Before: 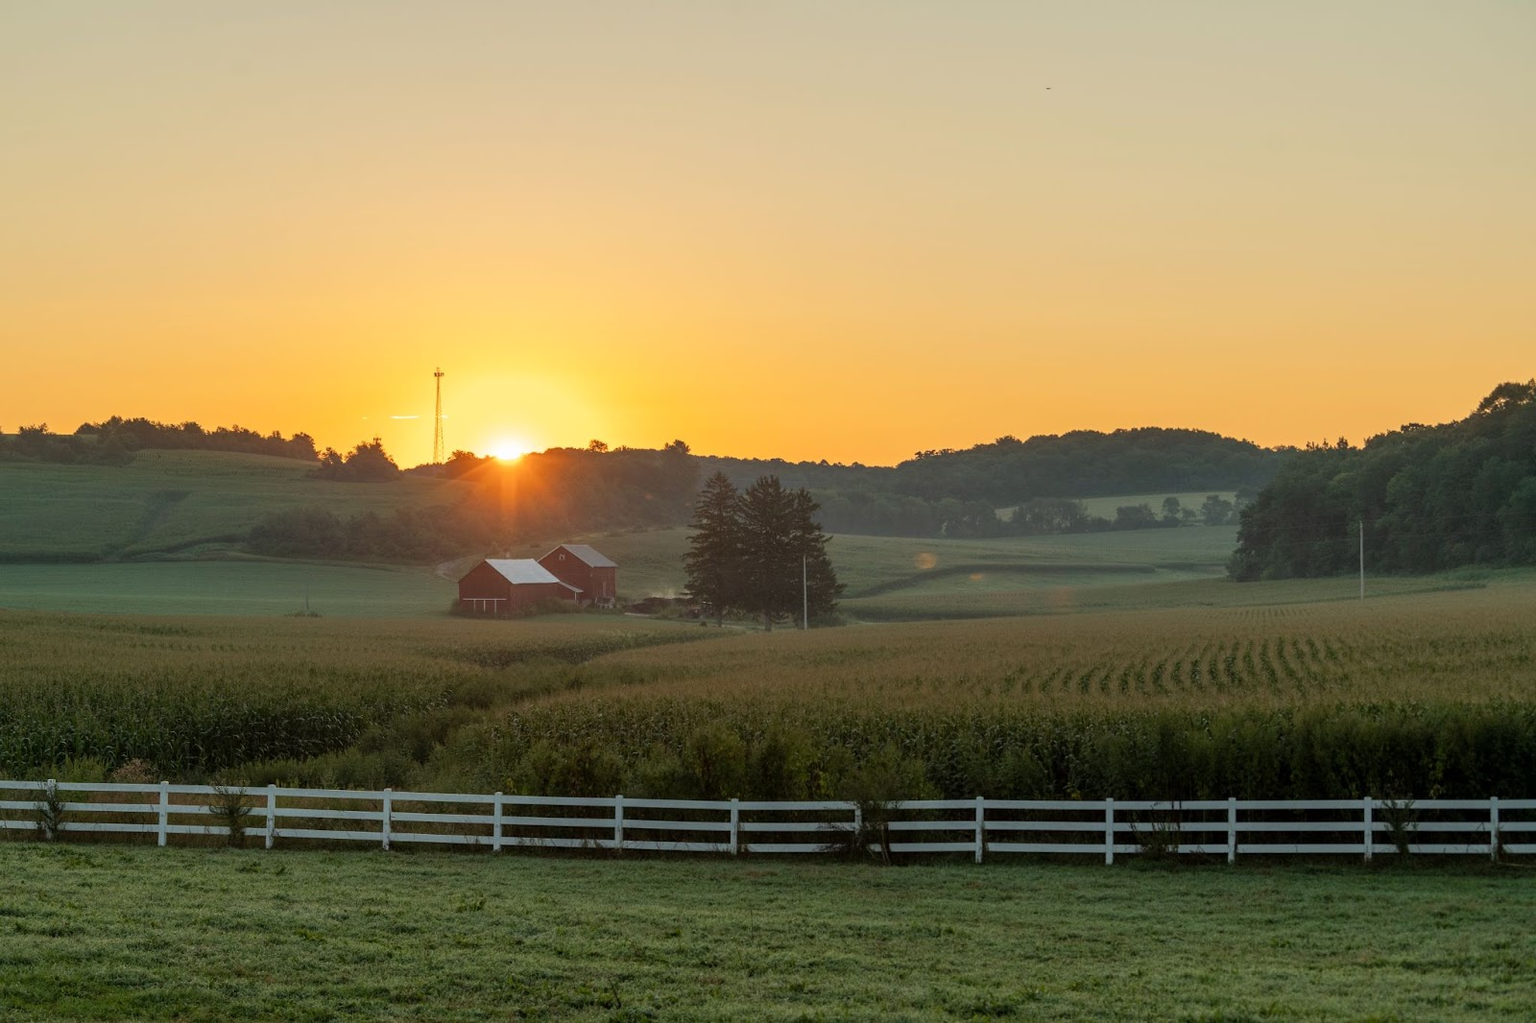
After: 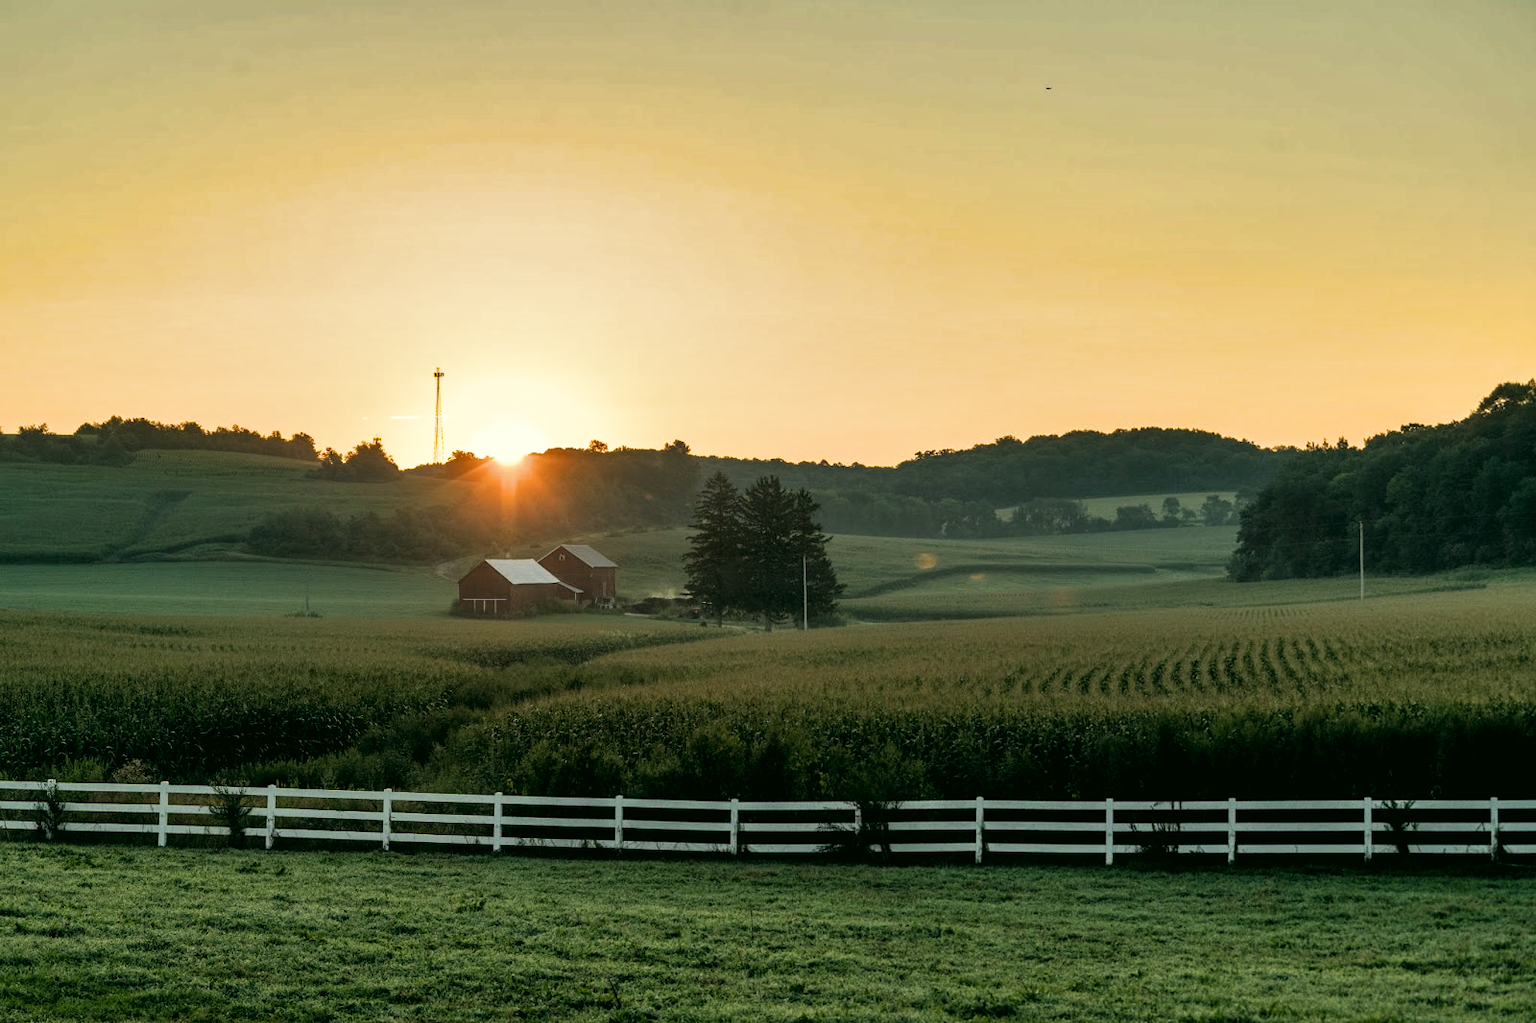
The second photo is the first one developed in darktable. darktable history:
filmic rgb: black relative exposure -8.18 EV, white relative exposure 2.2 EV, target white luminance 99.906%, hardness 7.14, latitude 75.41%, contrast 1.319, highlights saturation mix -2.22%, shadows ↔ highlights balance 30.22%, color science v6 (2022)
color correction: highlights a* -0.463, highlights b* 9.27, shadows a* -9, shadows b* 0.635
shadows and highlights: radius 117.03, shadows 41.57, highlights -62.14, soften with gaussian
